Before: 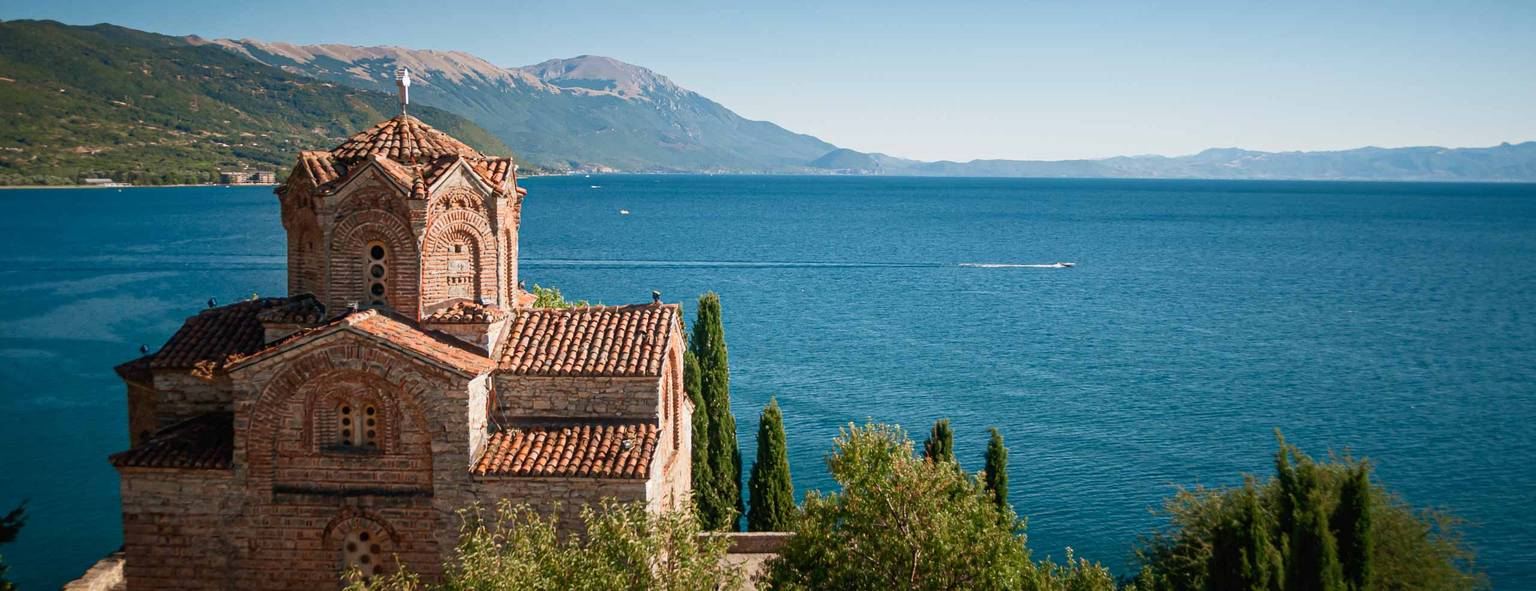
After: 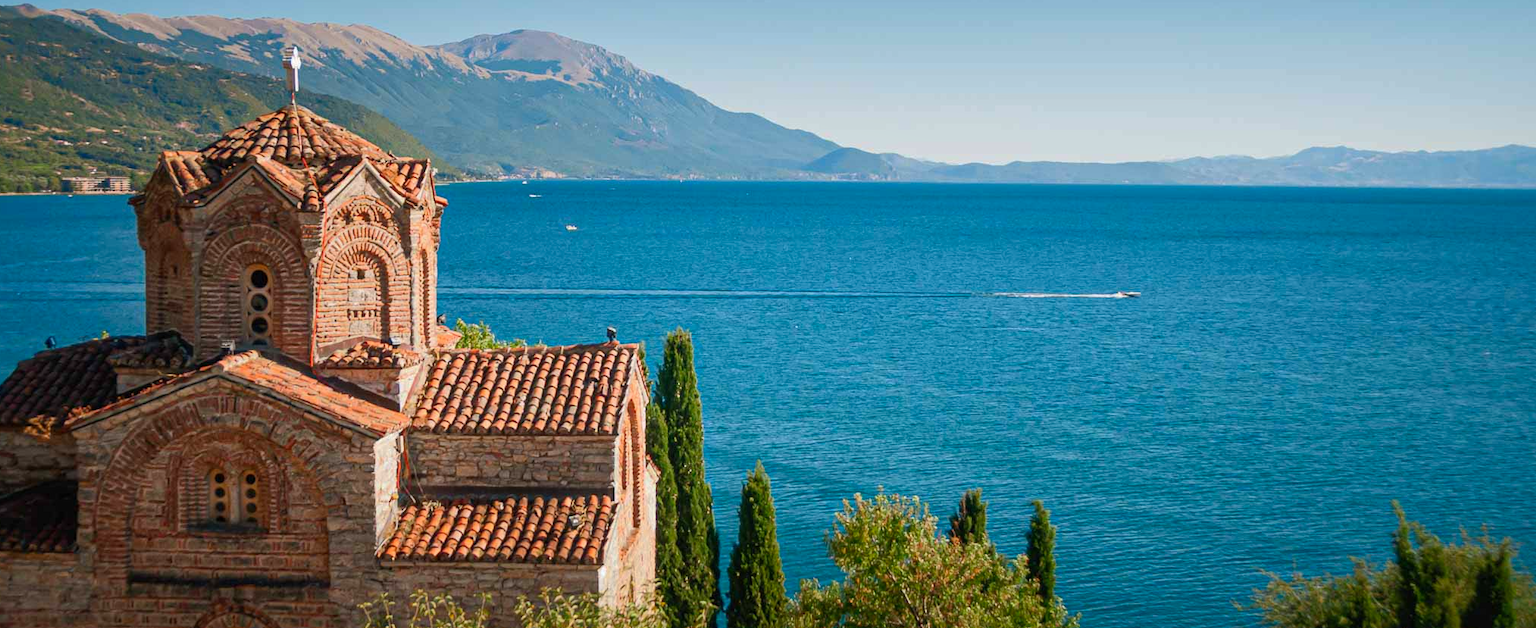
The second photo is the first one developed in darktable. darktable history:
shadows and highlights: shadows 30
crop: left 11.225%, top 5.381%, right 9.565%, bottom 10.314%
color contrast: green-magenta contrast 1.2, blue-yellow contrast 1.2
